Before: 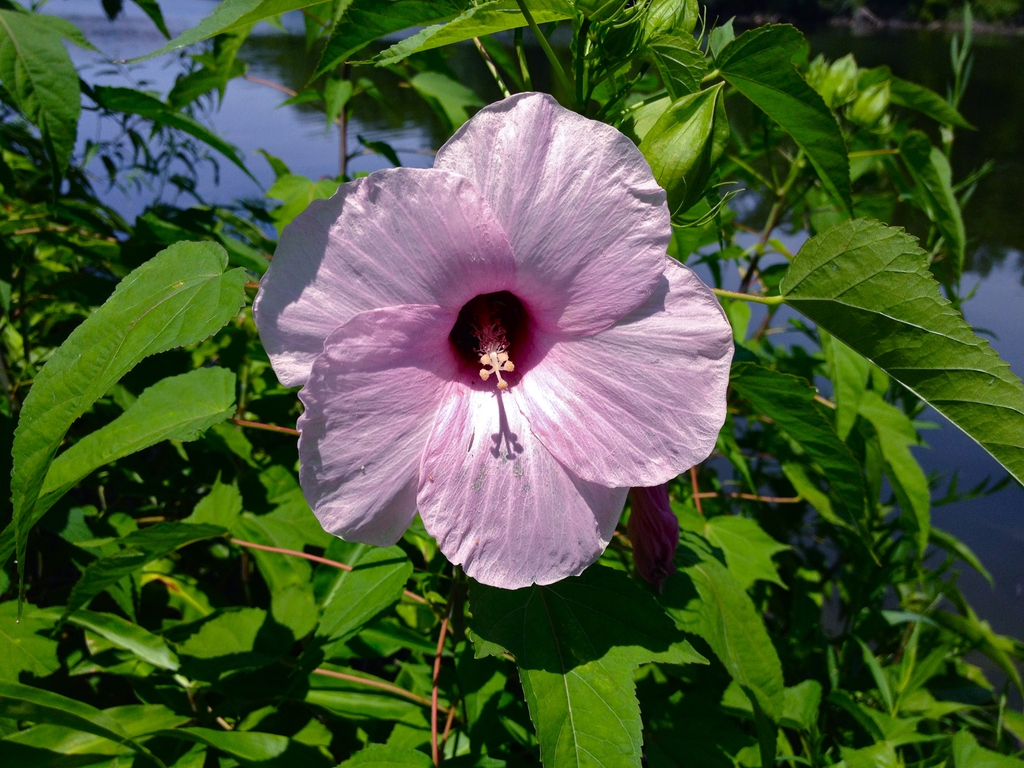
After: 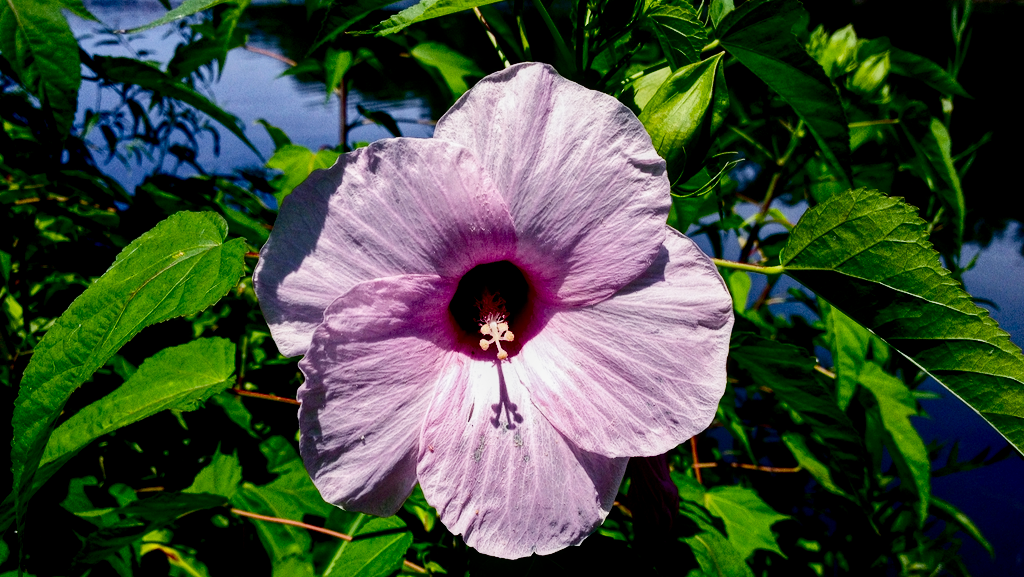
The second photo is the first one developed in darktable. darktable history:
contrast brightness saturation: contrast 0.339, brightness -0.084, saturation 0.168
crop: top 3.928%, bottom 20.903%
local contrast: highlights 96%, shadows 88%, detail 160%, midtone range 0.2
filmic rgb: middle gray luminance 29.05%, black relative exposure -10.35 EV, white relative exposure 5.49 EV, target black luminance 0%, hardness 3.93, latitude 1.54%, contrast 1.128, highlights saturation mix 4.93%, shadows ↔ highlights balance 15.1%, preserve chrominance no, color science v5 (2021)
shadows and highlights: shadows 8.22, white point adjustment 0.923, highlights -39.35
